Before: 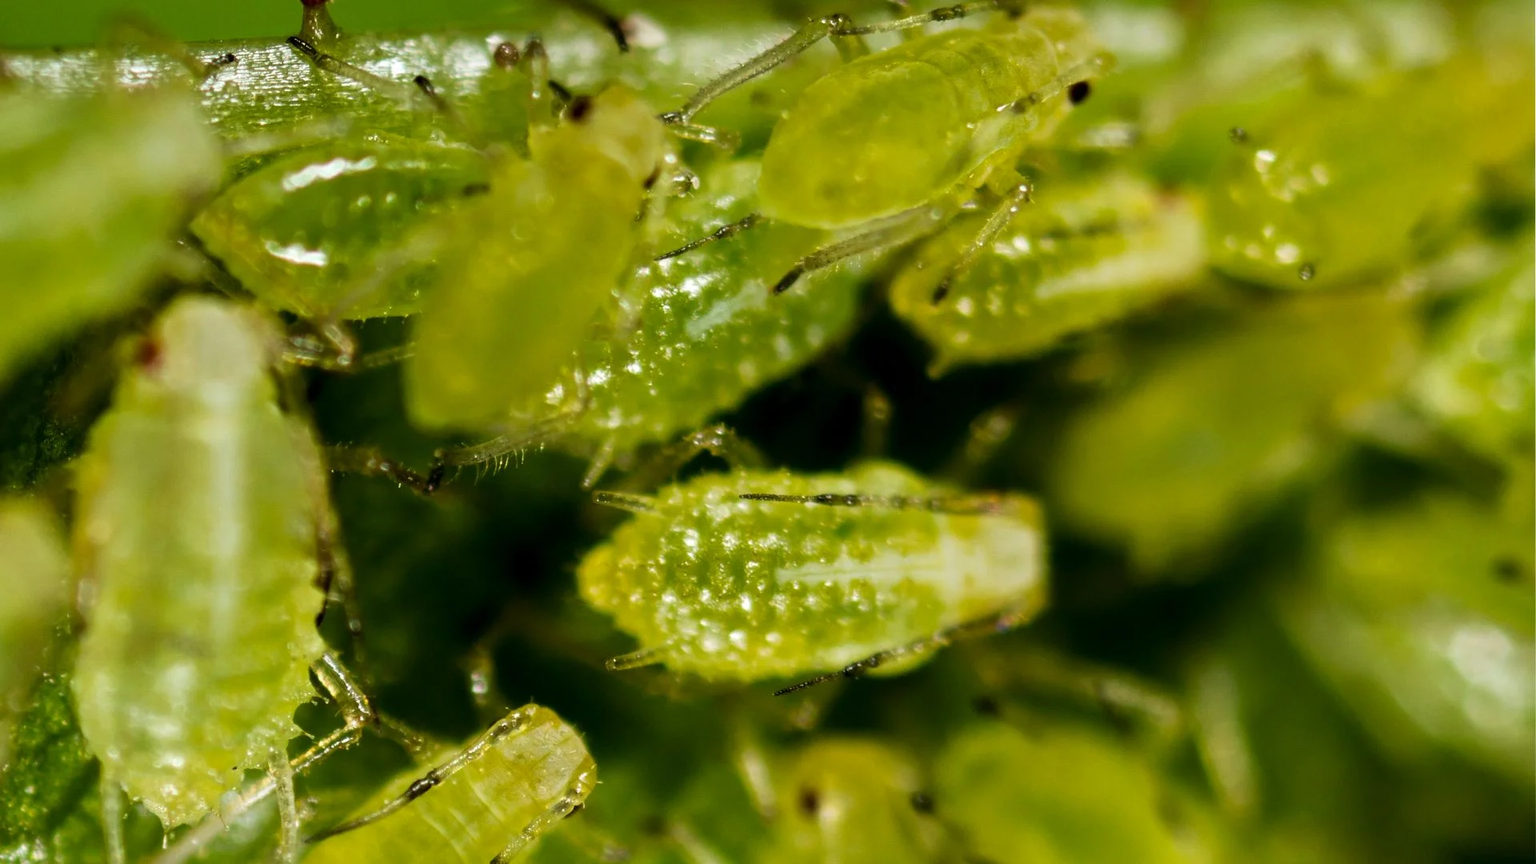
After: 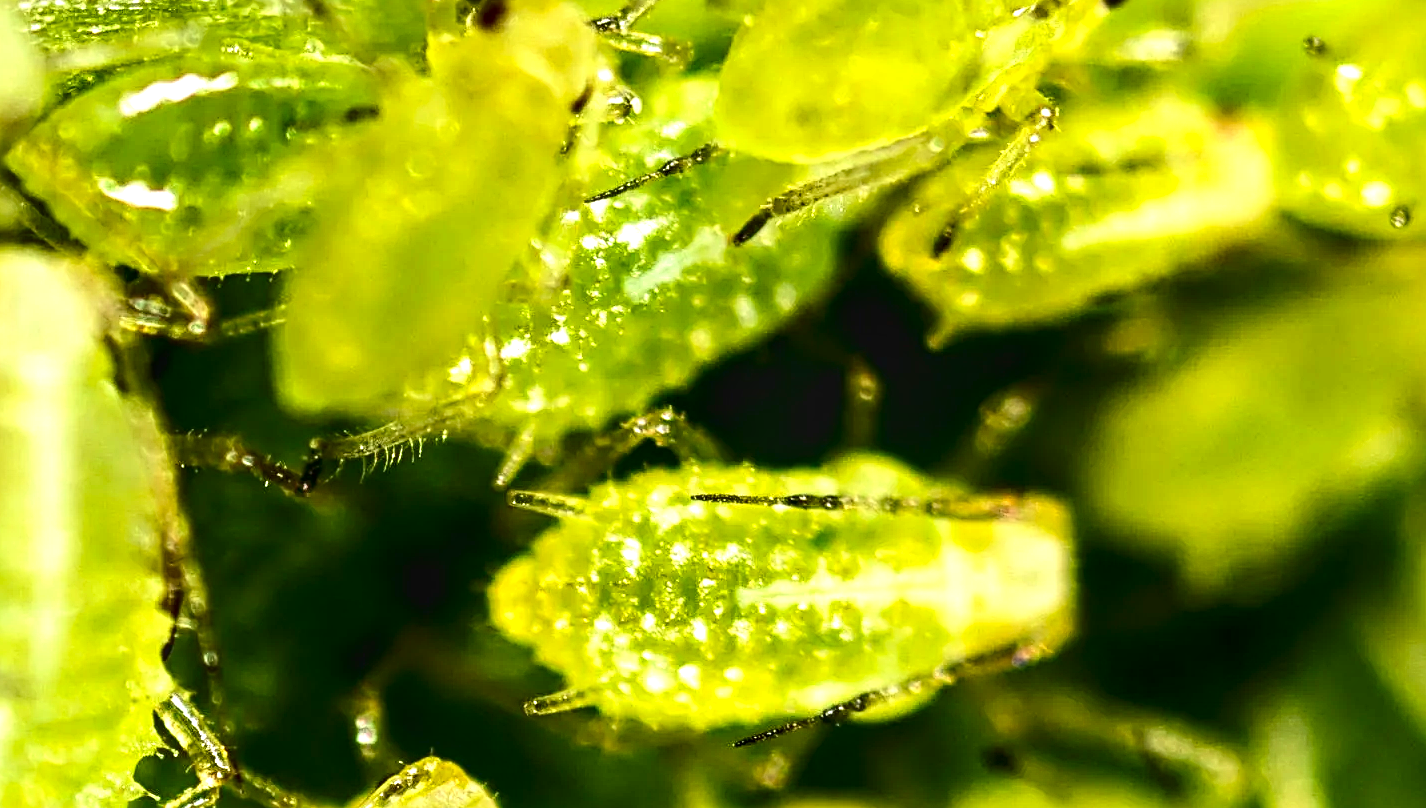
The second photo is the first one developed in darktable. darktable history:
sharpen: radius 2.832, amount 0.725
exposure: exposure 1.134 EV, compensate highlight preservation false
contrast brightness saturation: contrast 0.199, brightness -0.102, saturation 0.102
crop and rotate: left 12.187%, top 11.423%, right 13.506%, bottom 13.738%
local contrast: on, module defaults
